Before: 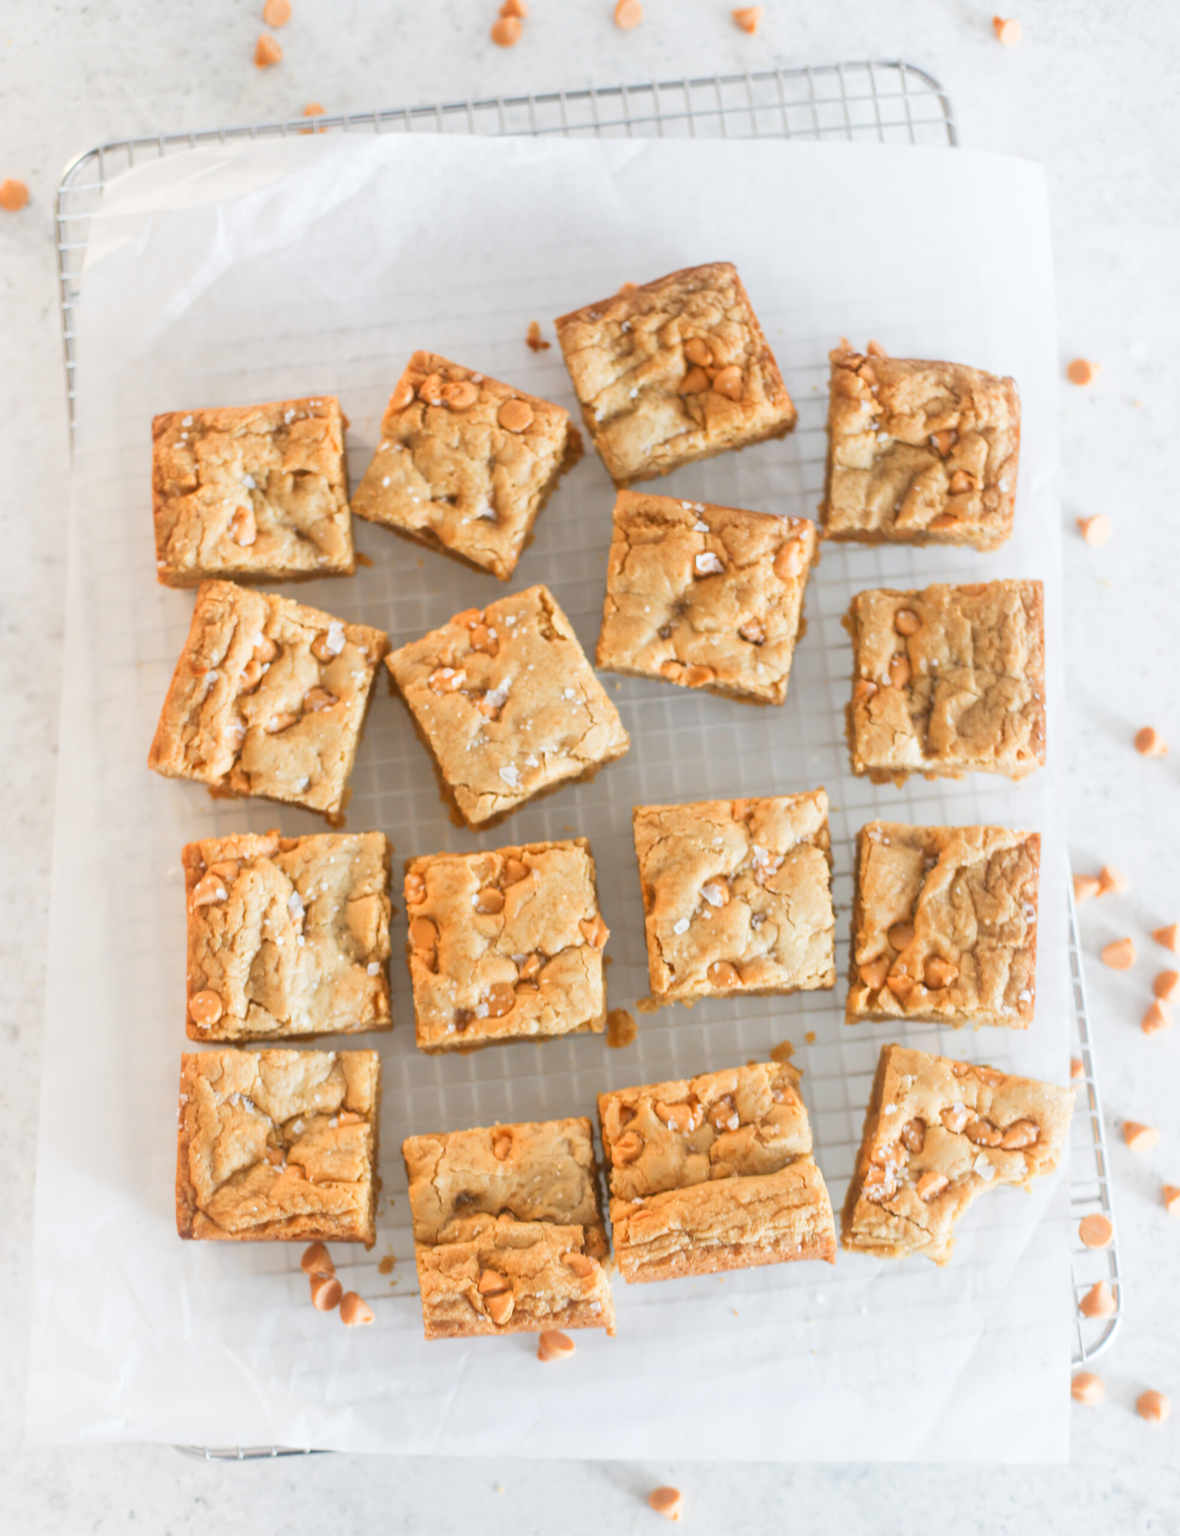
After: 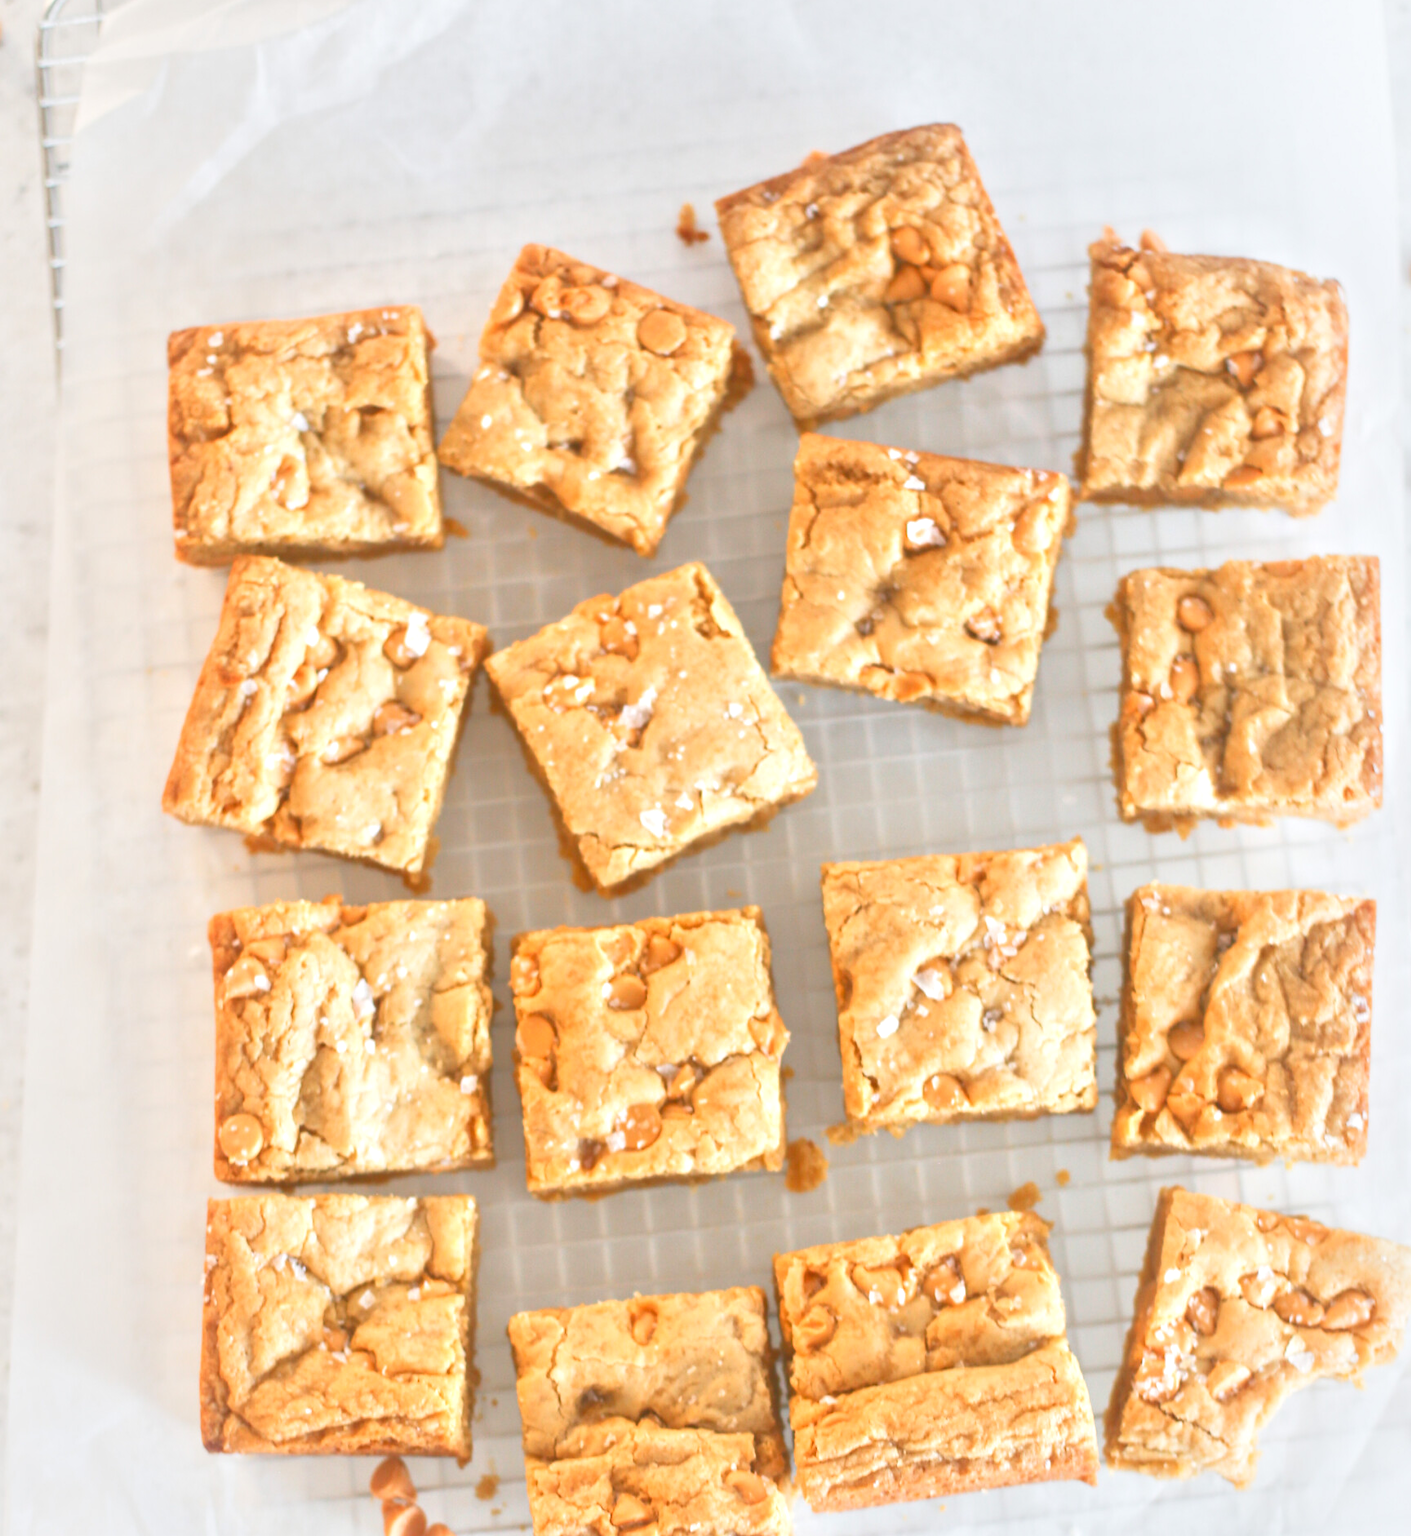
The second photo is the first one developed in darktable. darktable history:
crop and rotate: left 2.477%, top 11.172%, right 9.519%, bottom 15.311%
tone equalizer: -8 EV 1.99 EV, -7 EV 2 EV, -6 EV 1.97 EV, -5 EV 1.98 EV, -4 EV 1.99 EV, -3 EV 1.49 EV, -2 EV 0.972 EV, -1 EV 0.493 EV, mask exposure compensation -0.487 EV
